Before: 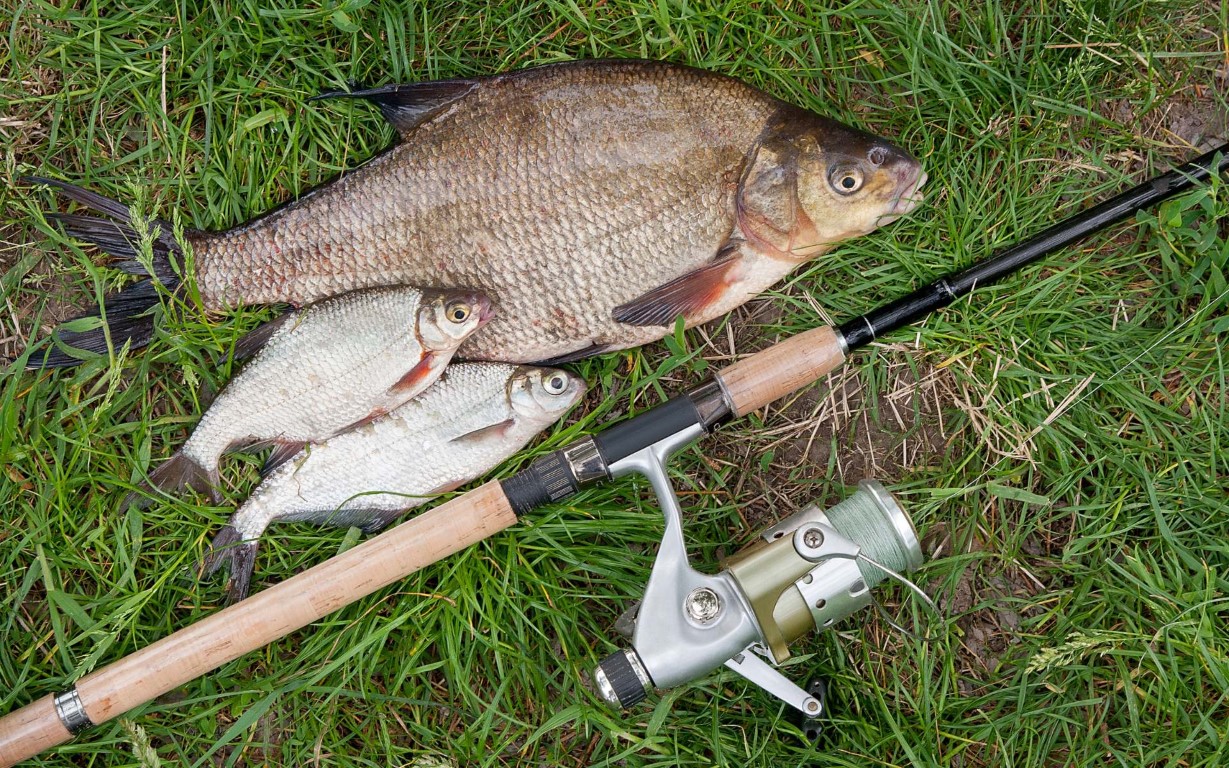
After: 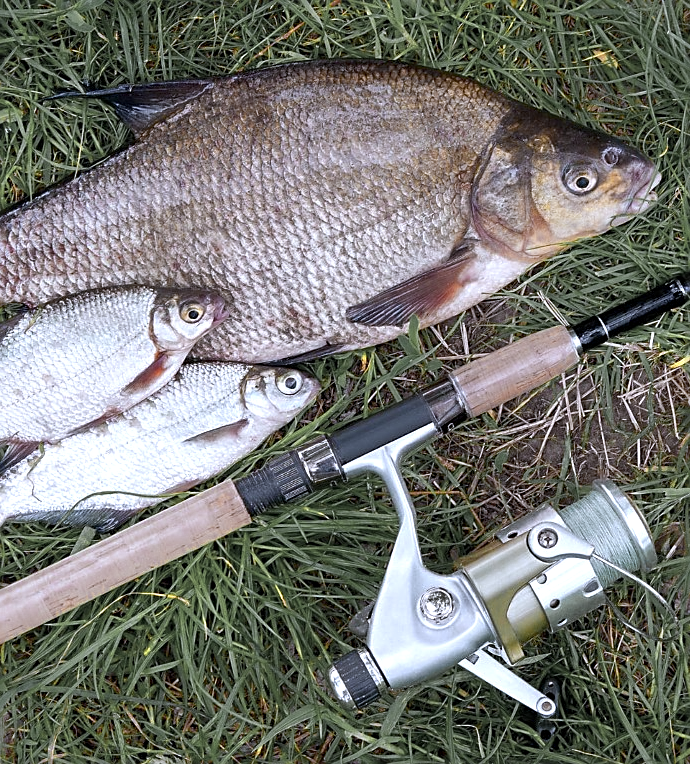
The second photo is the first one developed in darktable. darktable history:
vibrance: on, module defaults
sharpen: on, module defaults
crop: left 21.674%, right 22.086%
color zones: curves: ch0 [(0.004, 0.306) (0.107, 0.448) (0.252, 0.656) (0.41, 0.398) (0.595, 0.515) (0.768, 0.628)]; ch1 [(0.07, 0.323) (0.151, 0.452) (0.252, 0.608) (0.346, 0.221) (0.463, 0.189) (0.61, 0.368) (0.735, 0.395) (0.921, 0.412)]; ch2 [(0, 0.476) (0.132, 0.512) (0.243, 0.512) (0.397, 0.48) (0.522, 0.376) (0.634, 0.536) (0.761, 0.46)]
color calibration: illuminant custom, x 0.373, y 0.388, temperature 4269.97 K
